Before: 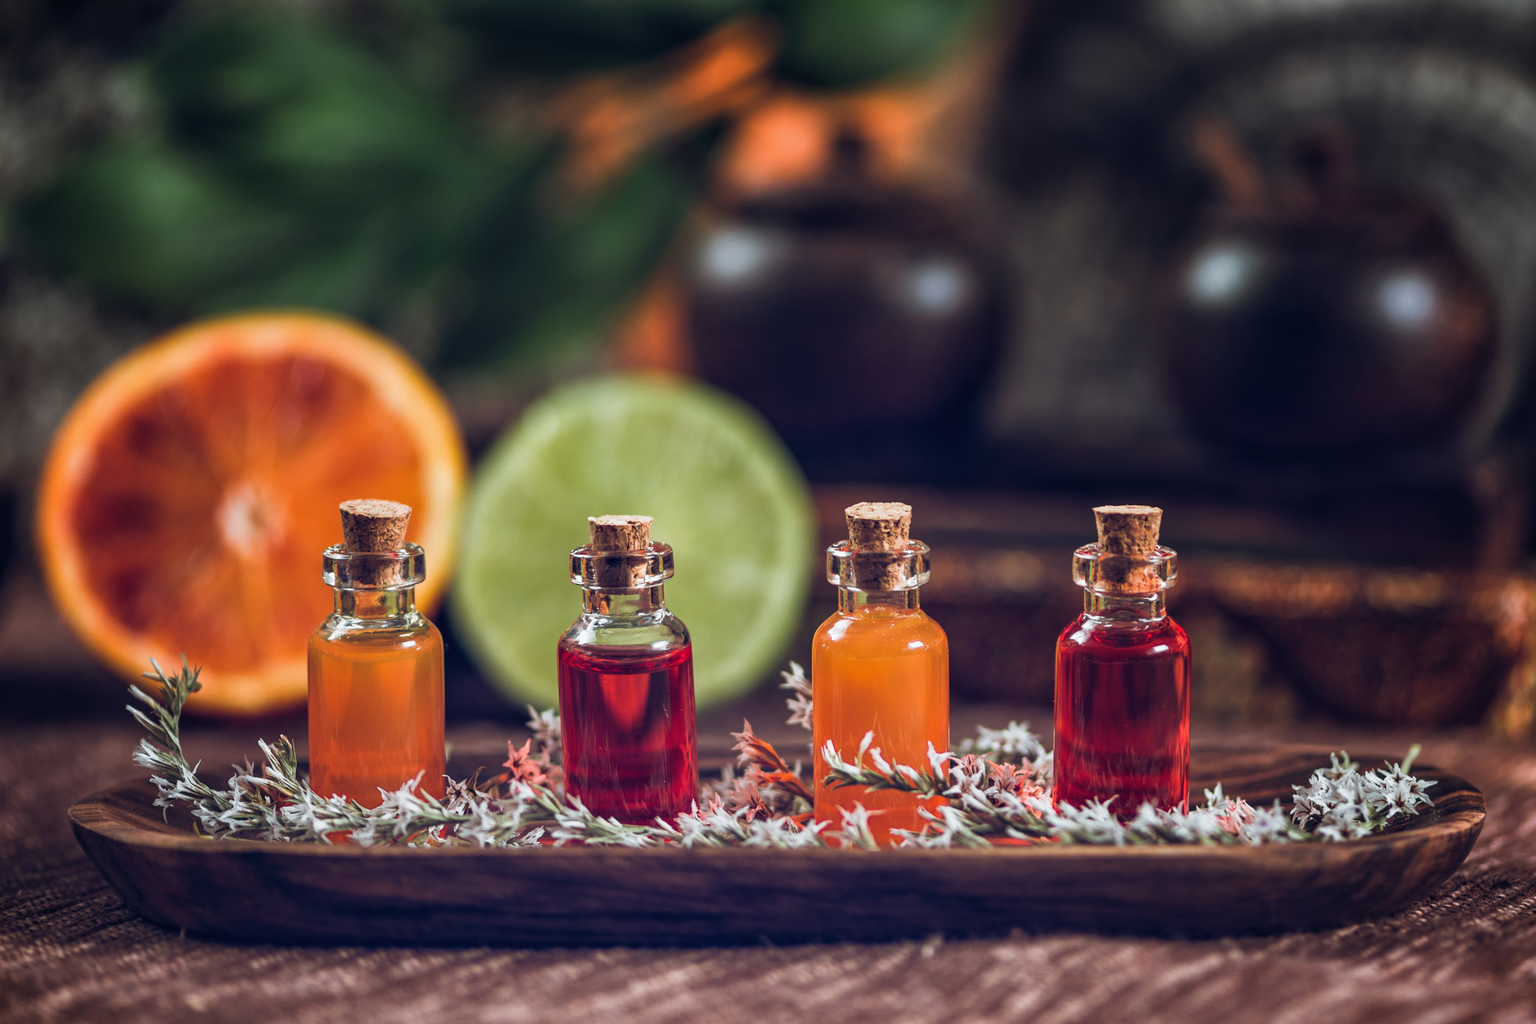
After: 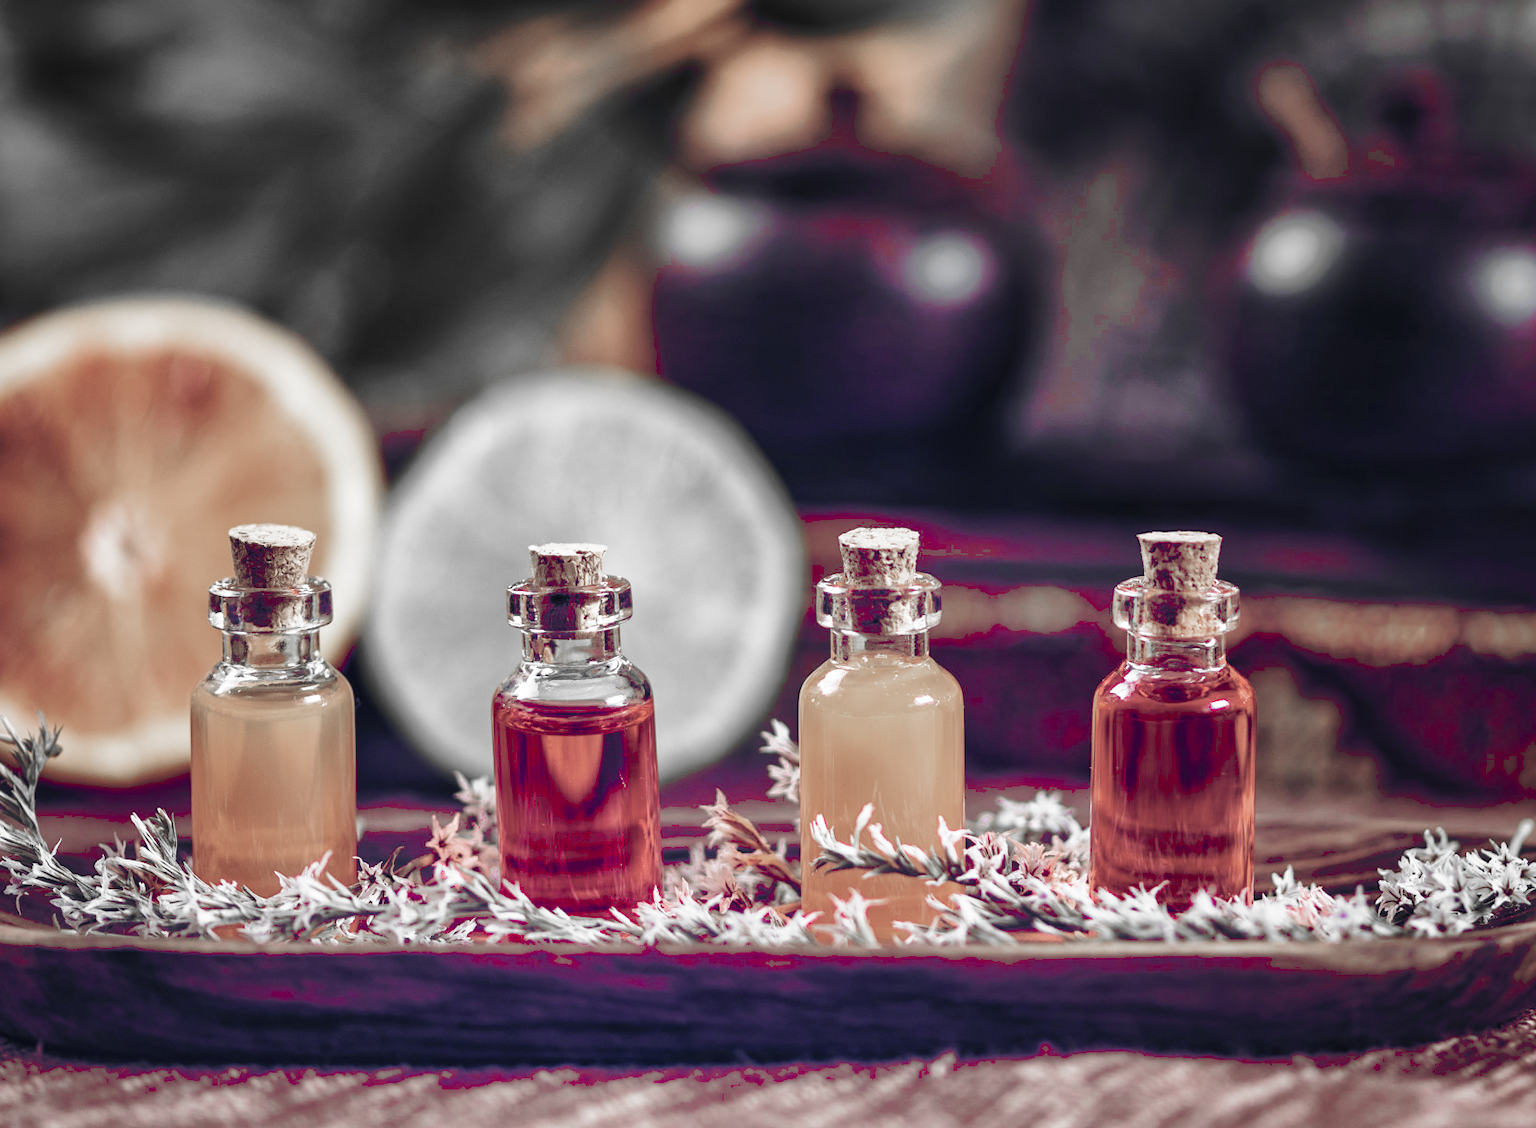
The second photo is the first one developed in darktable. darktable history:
crop: left 9.775%, top 6.344%, right 7.287%, bottom 2.22%
color zones: curves: ch0 [(0, 0.278) (0.143, 0.5) (0.286, 0.5) (0.429, 0.5) (0.571, 0.5) (0.714, 0.5) (0.857, 0.5) (1, 0.5)]; ch1 [(0, 1) (0.143, 0.165) (0.286, 0) (0.429, 0) (0.571, 0) (0.714, 0) (0.857, 0.5) (1, 0.5)]; ch2 [(0, 0.508) (0.143, 0.5) (0.286, 0.5) (0.429, 0.5) (0.571, 0.5) (0.714, 0.5) (0.857, 0.5) (1, 0.5)]
shadows and highlights: shadows color adjustment 99.13%, highlights color adjustment 0.056%
base curve: curves: ch0 [(0, 0) (0.036, 0.037) (0.121, 0.228) (0.46, 0.76) (0.859, 0.983) (1, 1)], preserve colors none
